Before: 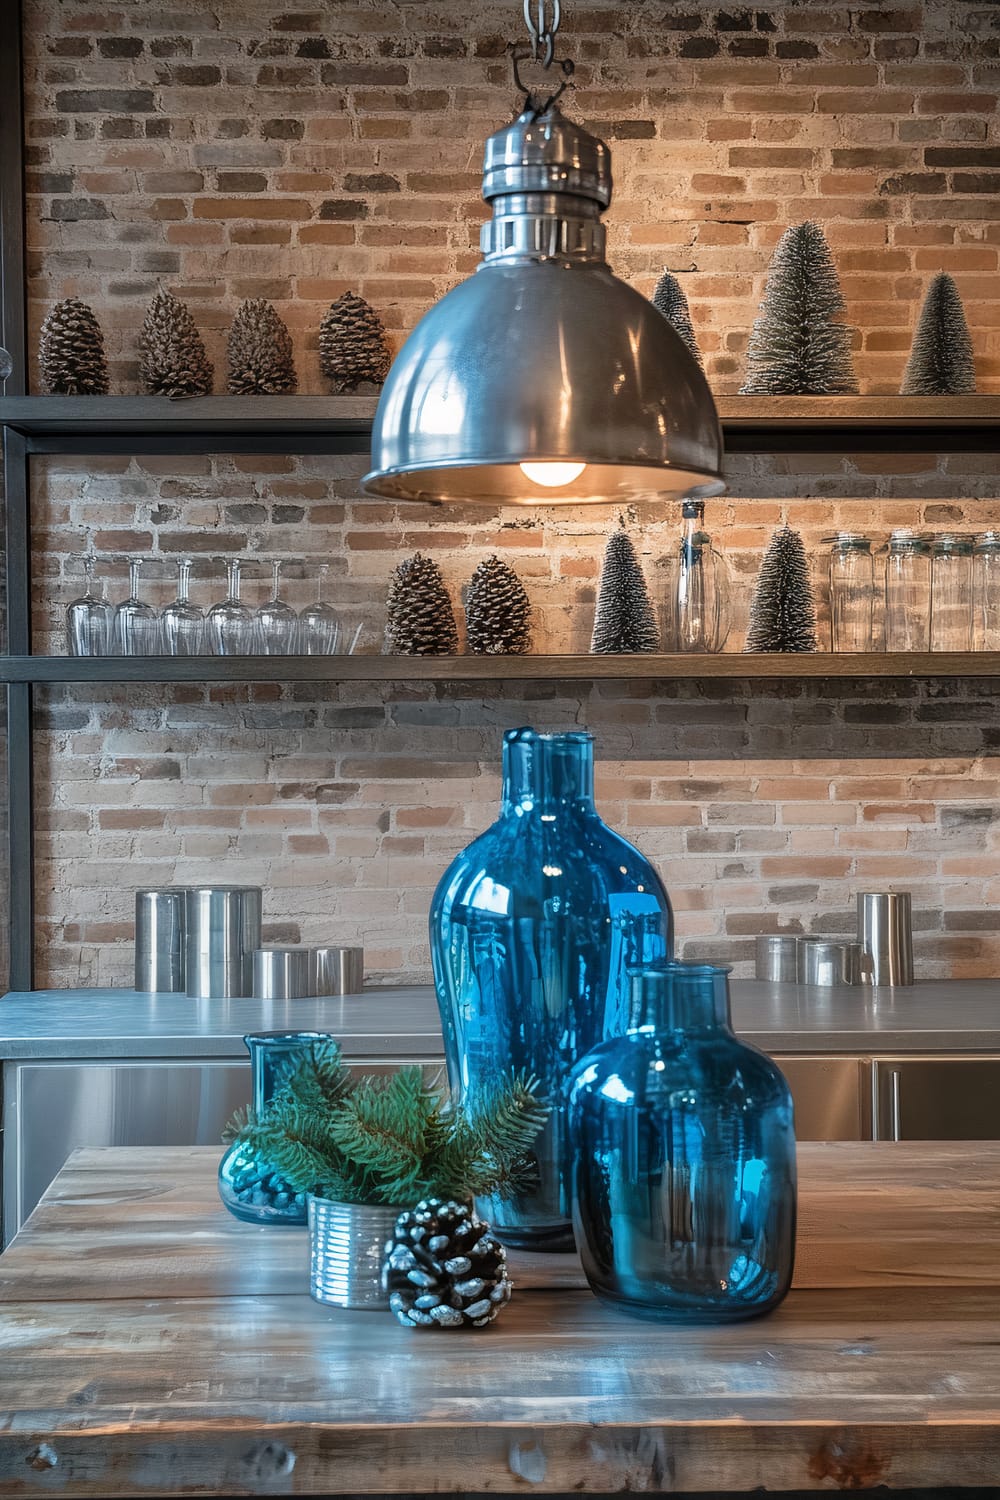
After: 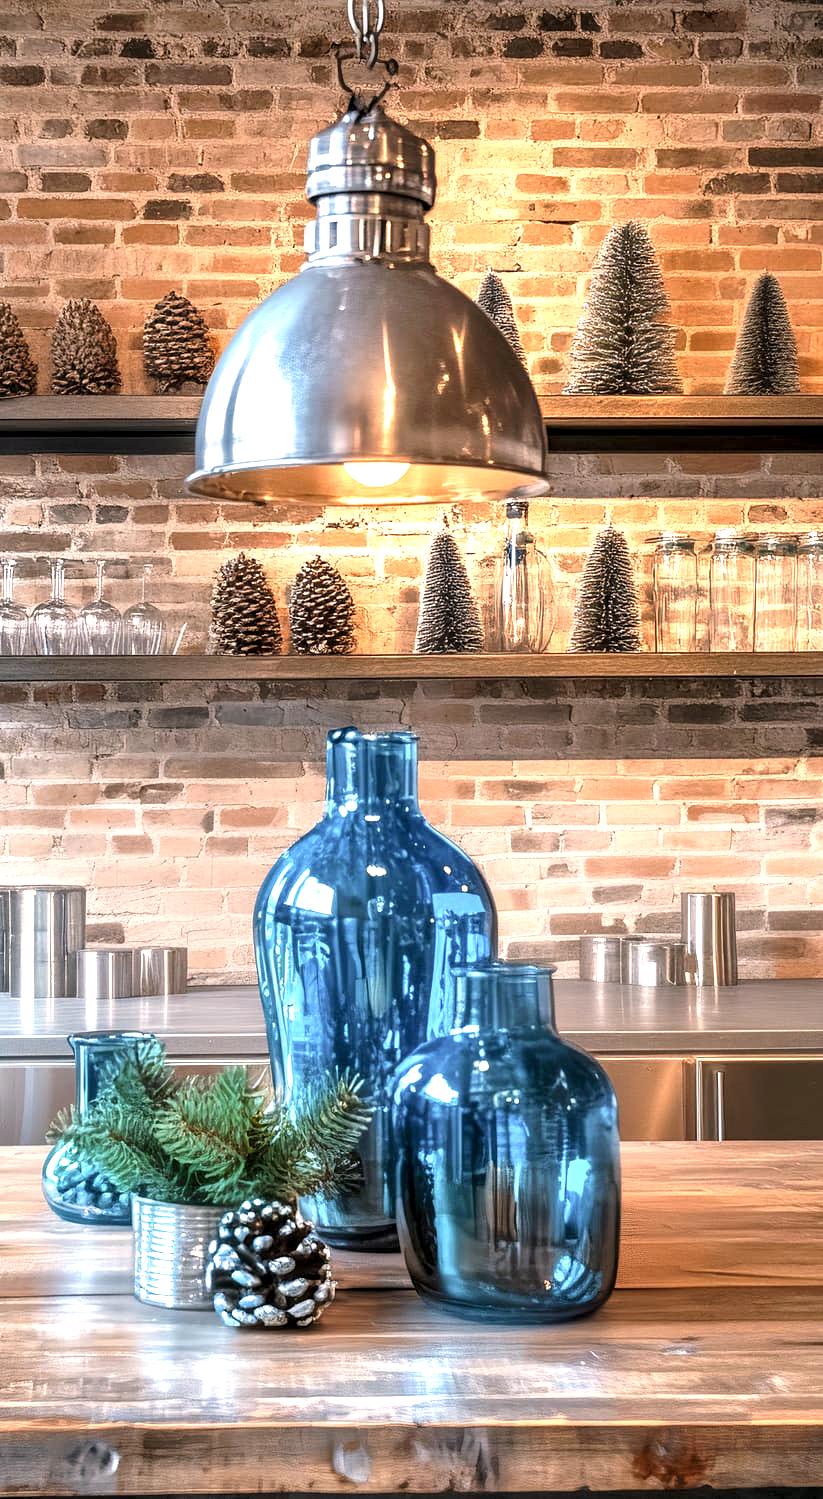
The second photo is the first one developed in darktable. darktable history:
exposure: exposure 1.206 EV, compensate highlight preservation false
crop: left 17.601%, bottom 0.038%
color correction: highlights a* 11.54, highlights b* 12.28
local contrast: highlights 29%, shadows 73%, midtone range 0.745
